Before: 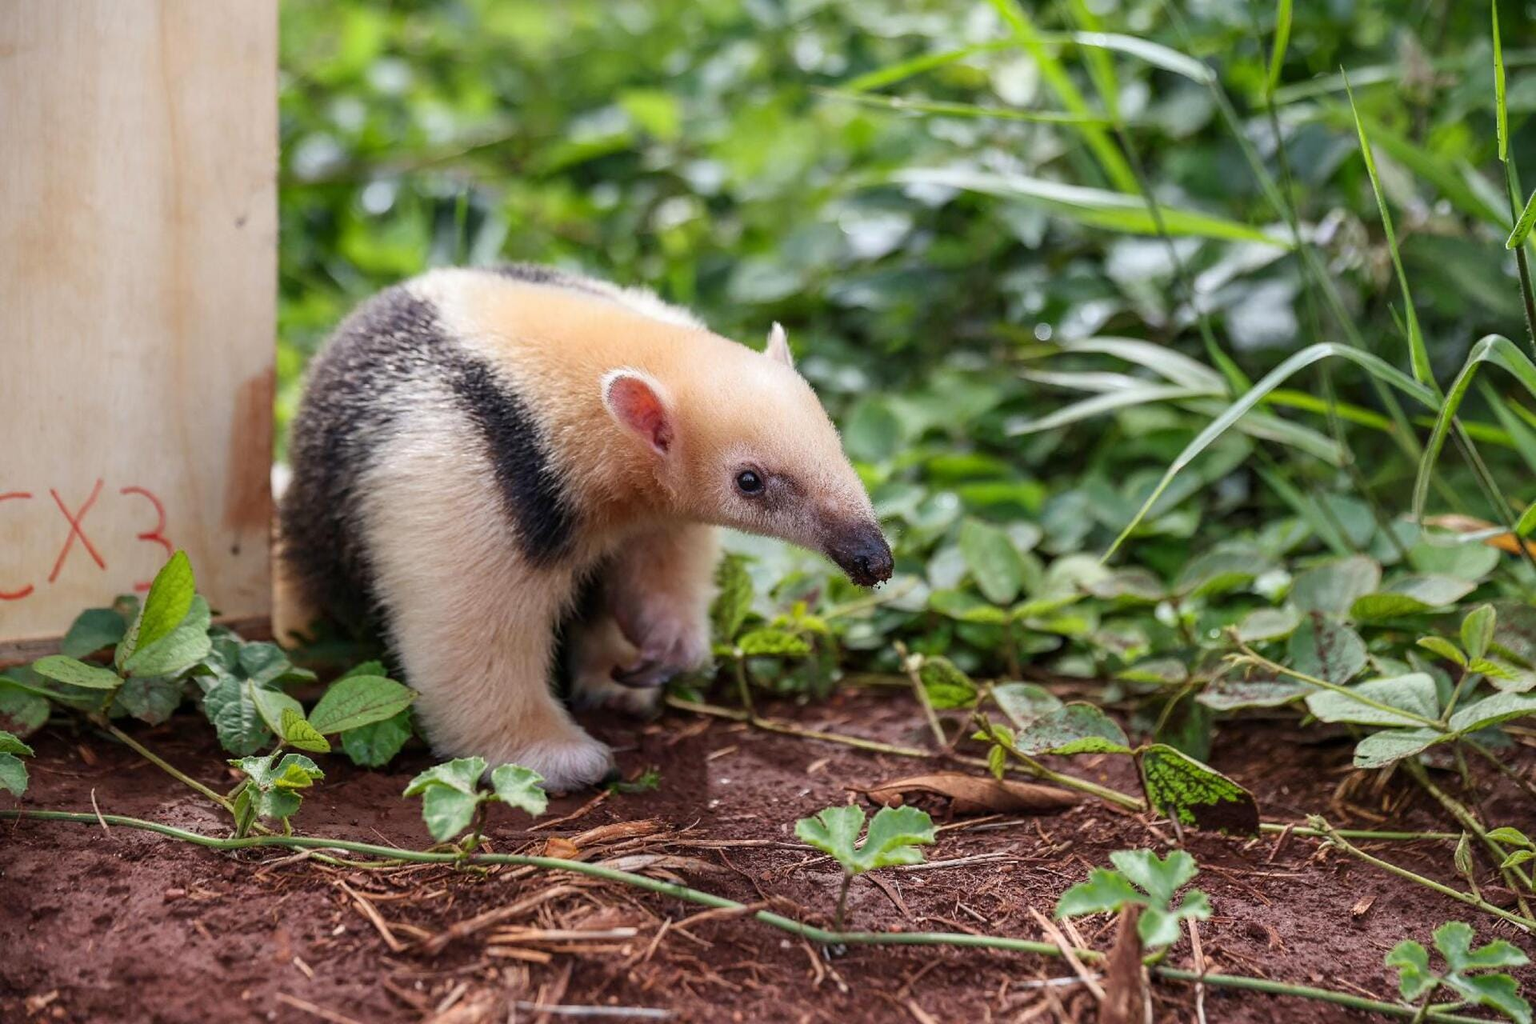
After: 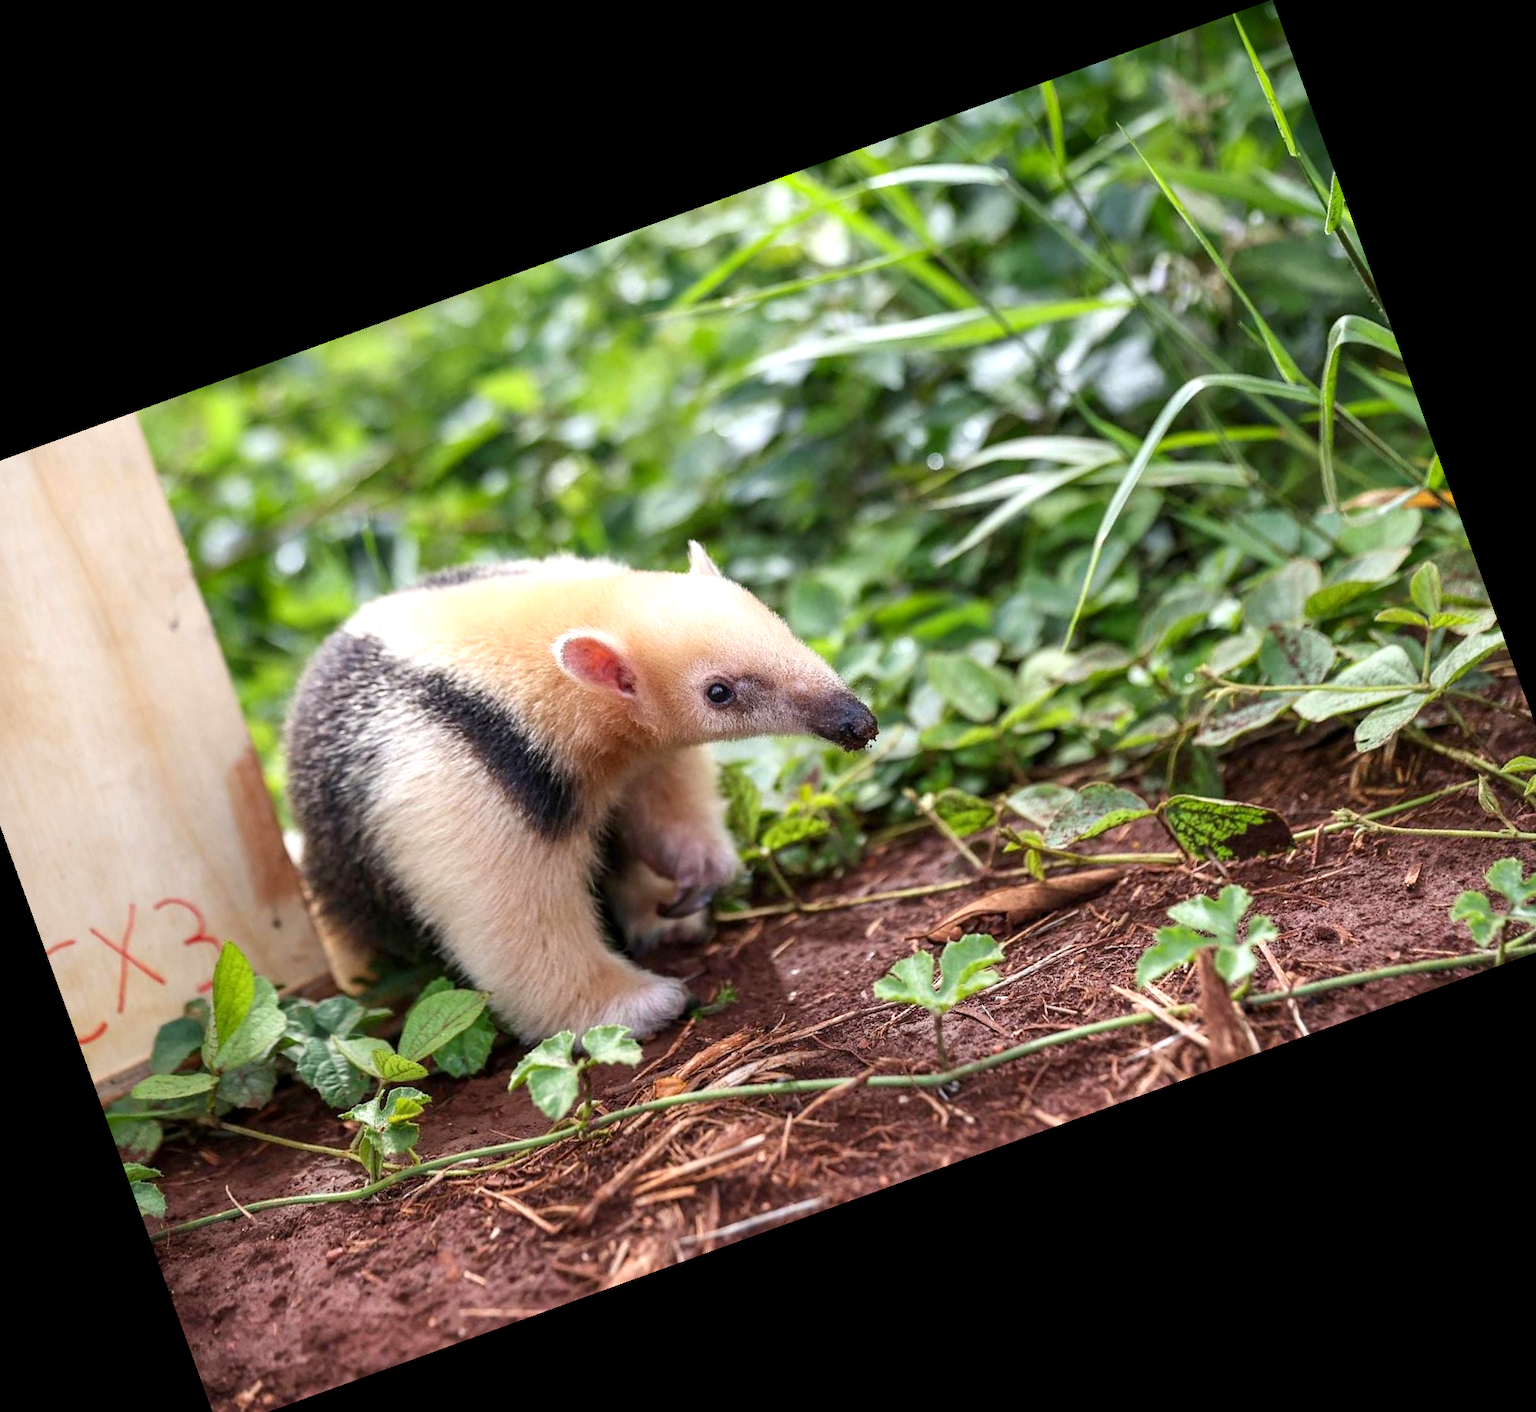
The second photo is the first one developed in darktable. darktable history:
crop and rotate: angle 19.93°, left 6.748%, right 4.141%, bottom 1.136%
exposure: black level correction 0.001, exposure 0.498 EV, compensate highlight preservation false
